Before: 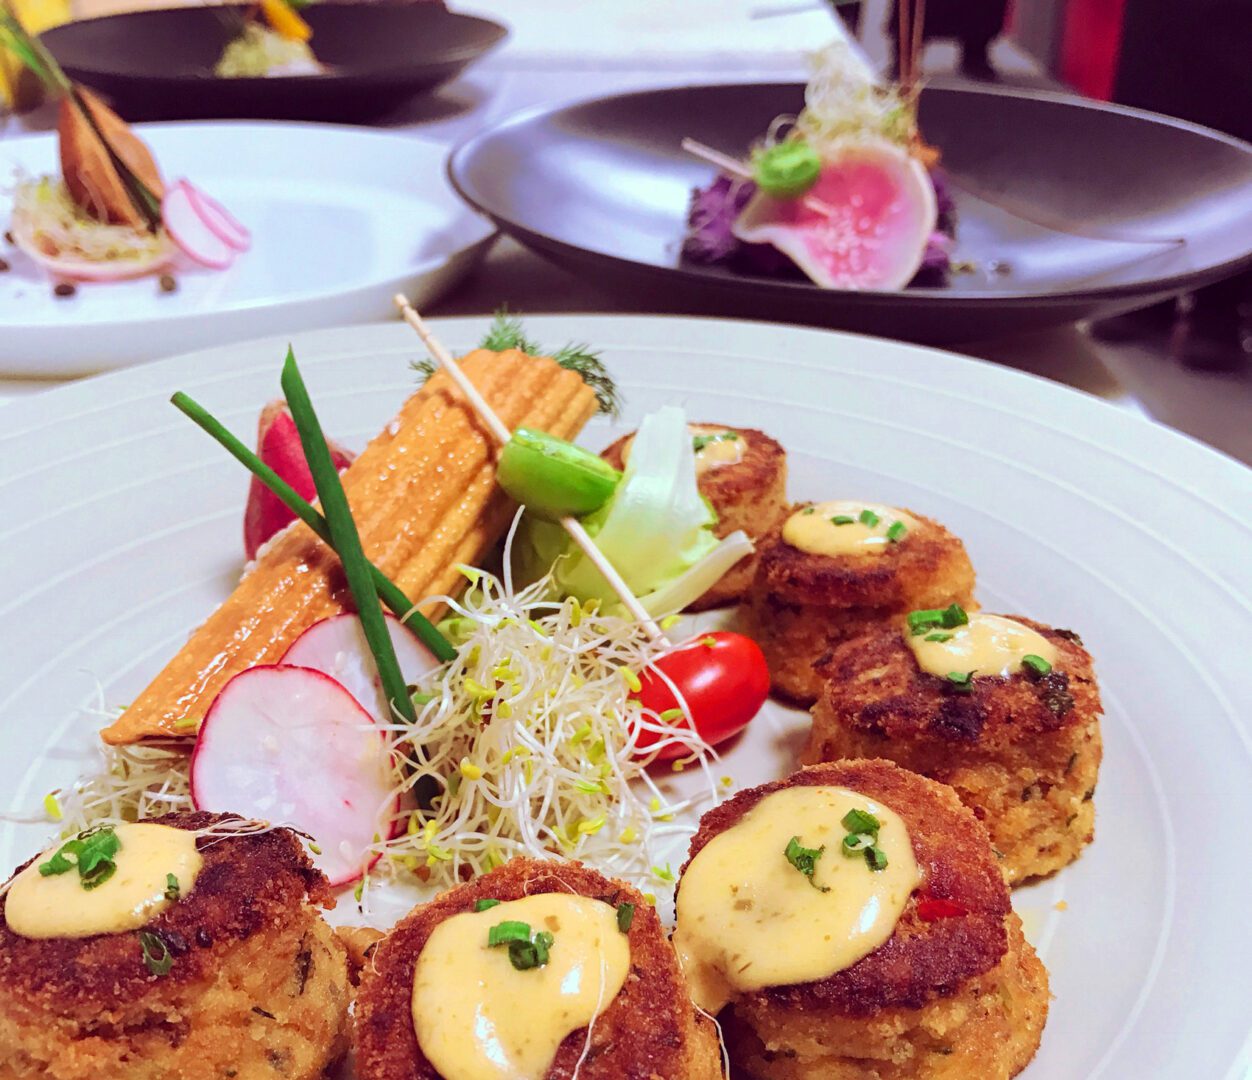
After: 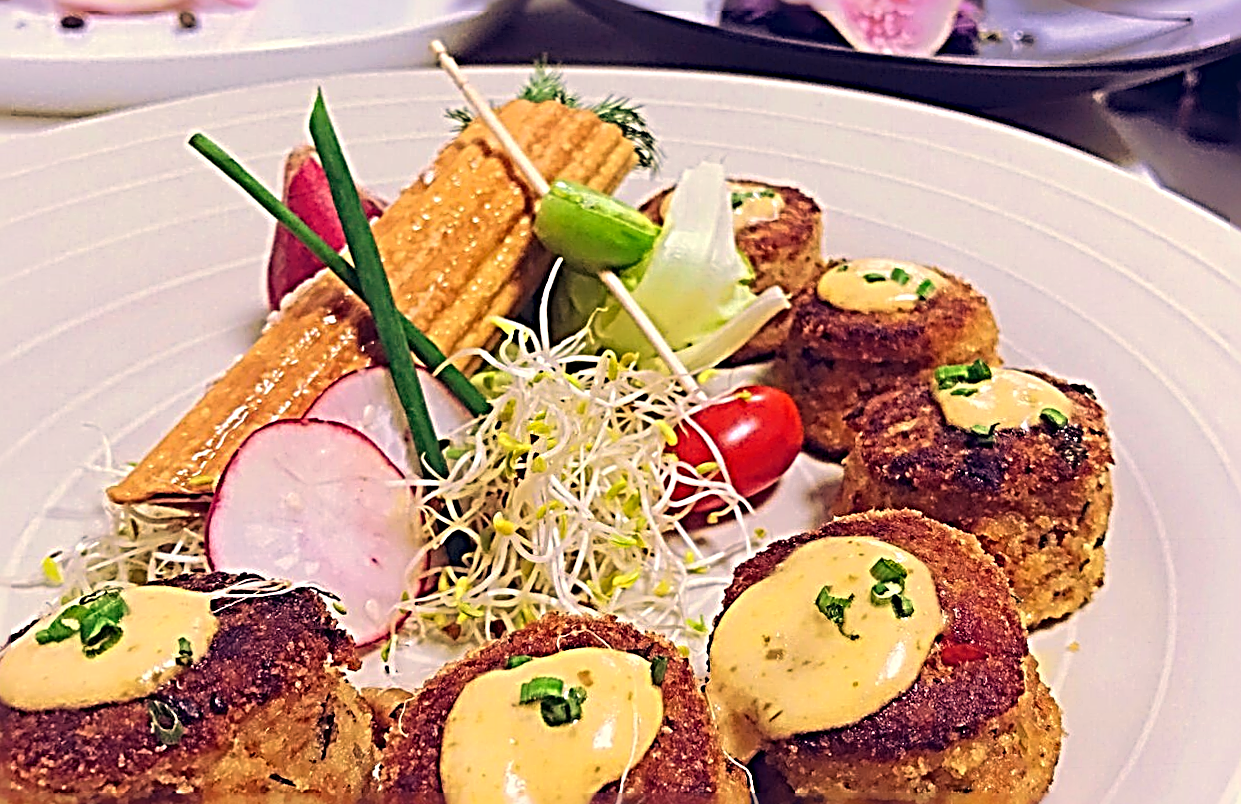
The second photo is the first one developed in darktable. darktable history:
crop and rotate: top 19.998%
color correction: highlights a* 10.32, highlights b* 14.66, shadows a* -9.59, shadows b* -15.02
sharpen: radius 4.001, amount 2
rotate and perspective: rotation 0.679°, lens shift (horizontal) 0.136, crop left 0.009, crop right 0.991, crop top 0.078, crop bottom 0.95
